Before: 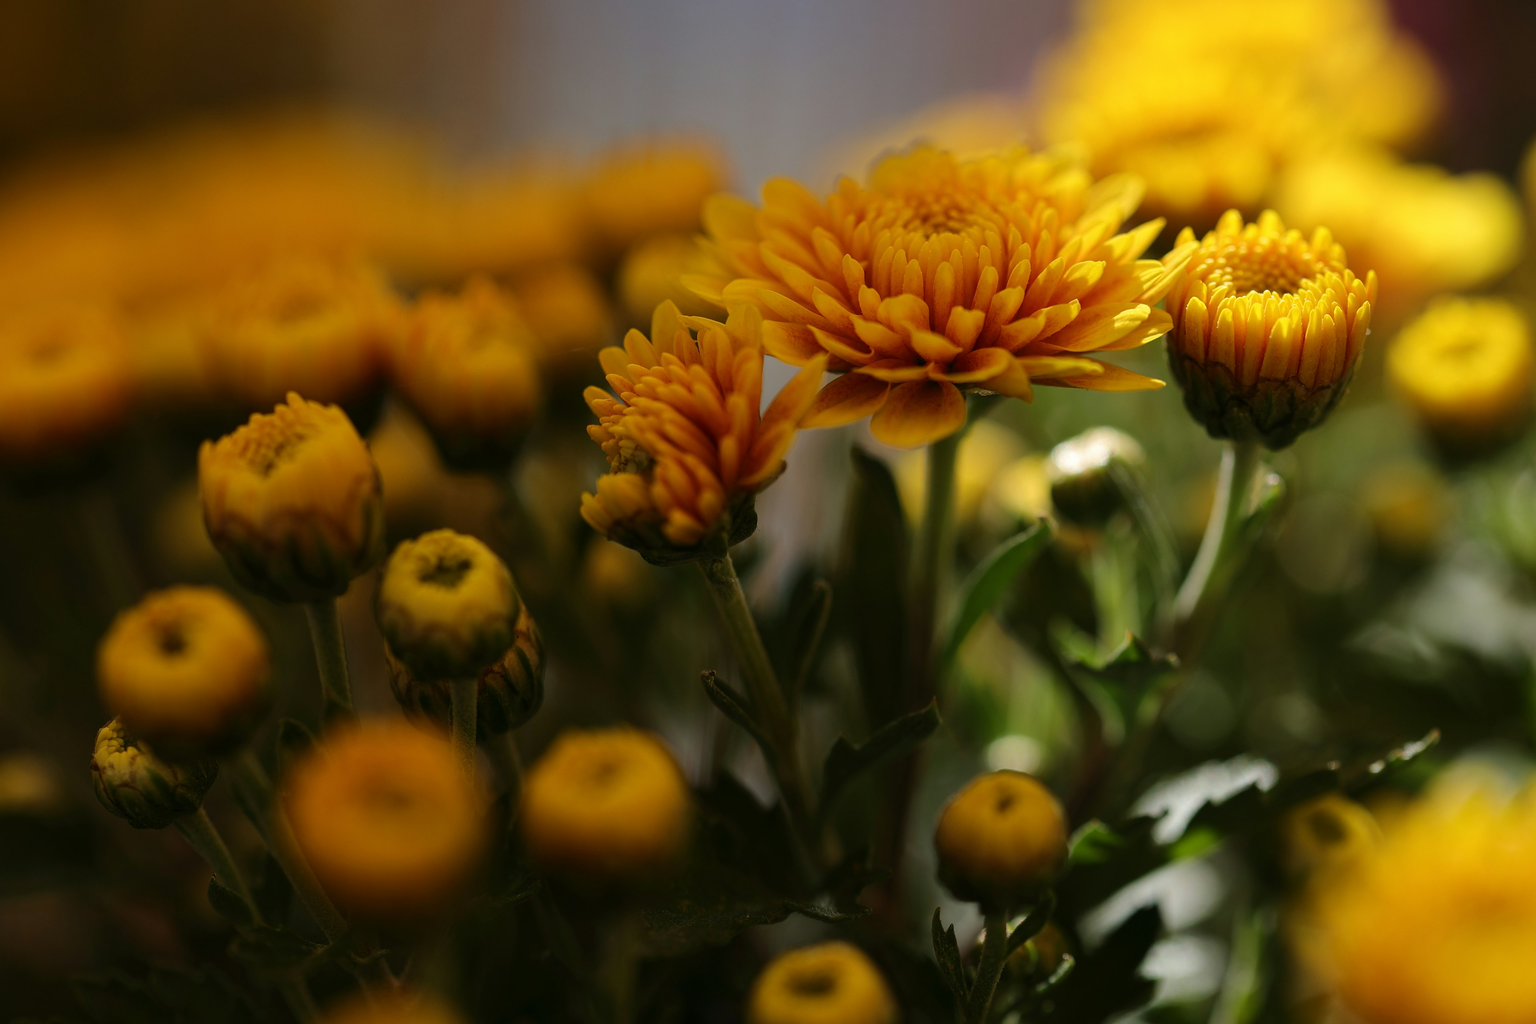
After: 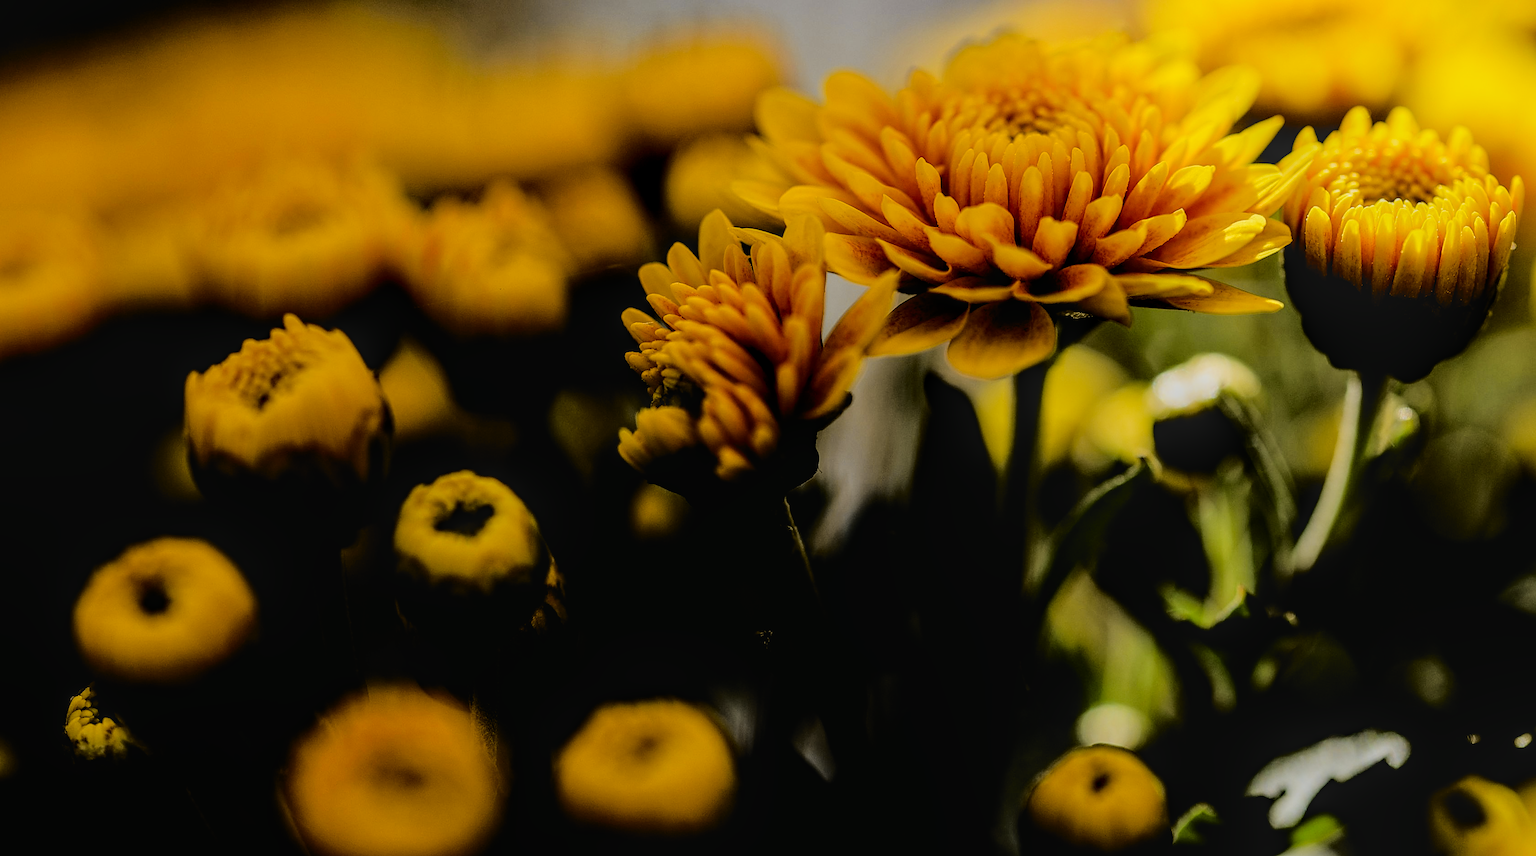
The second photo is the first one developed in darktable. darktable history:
crop and rotate: left 2.425%, top 11.305%, right 9.6%, bottom 15.08%
local contrast: highlights 0%, shadows 0%, detail 133%
filmic rgb: black relative exposure -3.21 EV, white relative exposure 7.02 EV, hardness 1.46, contrast 1.35
tone curve: curves: ch0 [(0, 0.013) (0.129, 0.1) (0.327, 0.382) (0.489, 0.573) (0.66, 0.748) (0.858, 0.926) (1, 0.977)]; ch1 [(0, 0) (0.353, 0.344) (0.45, 0.46) (0.498, 0.498) (0.521, 0.512) (0.563, 0.559) (0.592, 0.578) (0.647, 0.657) (1, 1)]; ch2 [(0, 0) (0.333, 0.346) (0.375, 0.375) (0.424, 0.43) (0.476, 0.492) (0.502, 0.502) (0.524, 0.531) (0.579, 0.61) (0.612, 0.644) (0.66, 0.715) (1, 1)], color space Lab, independent channels, preserve colors none
sharpen: on, module defaults
